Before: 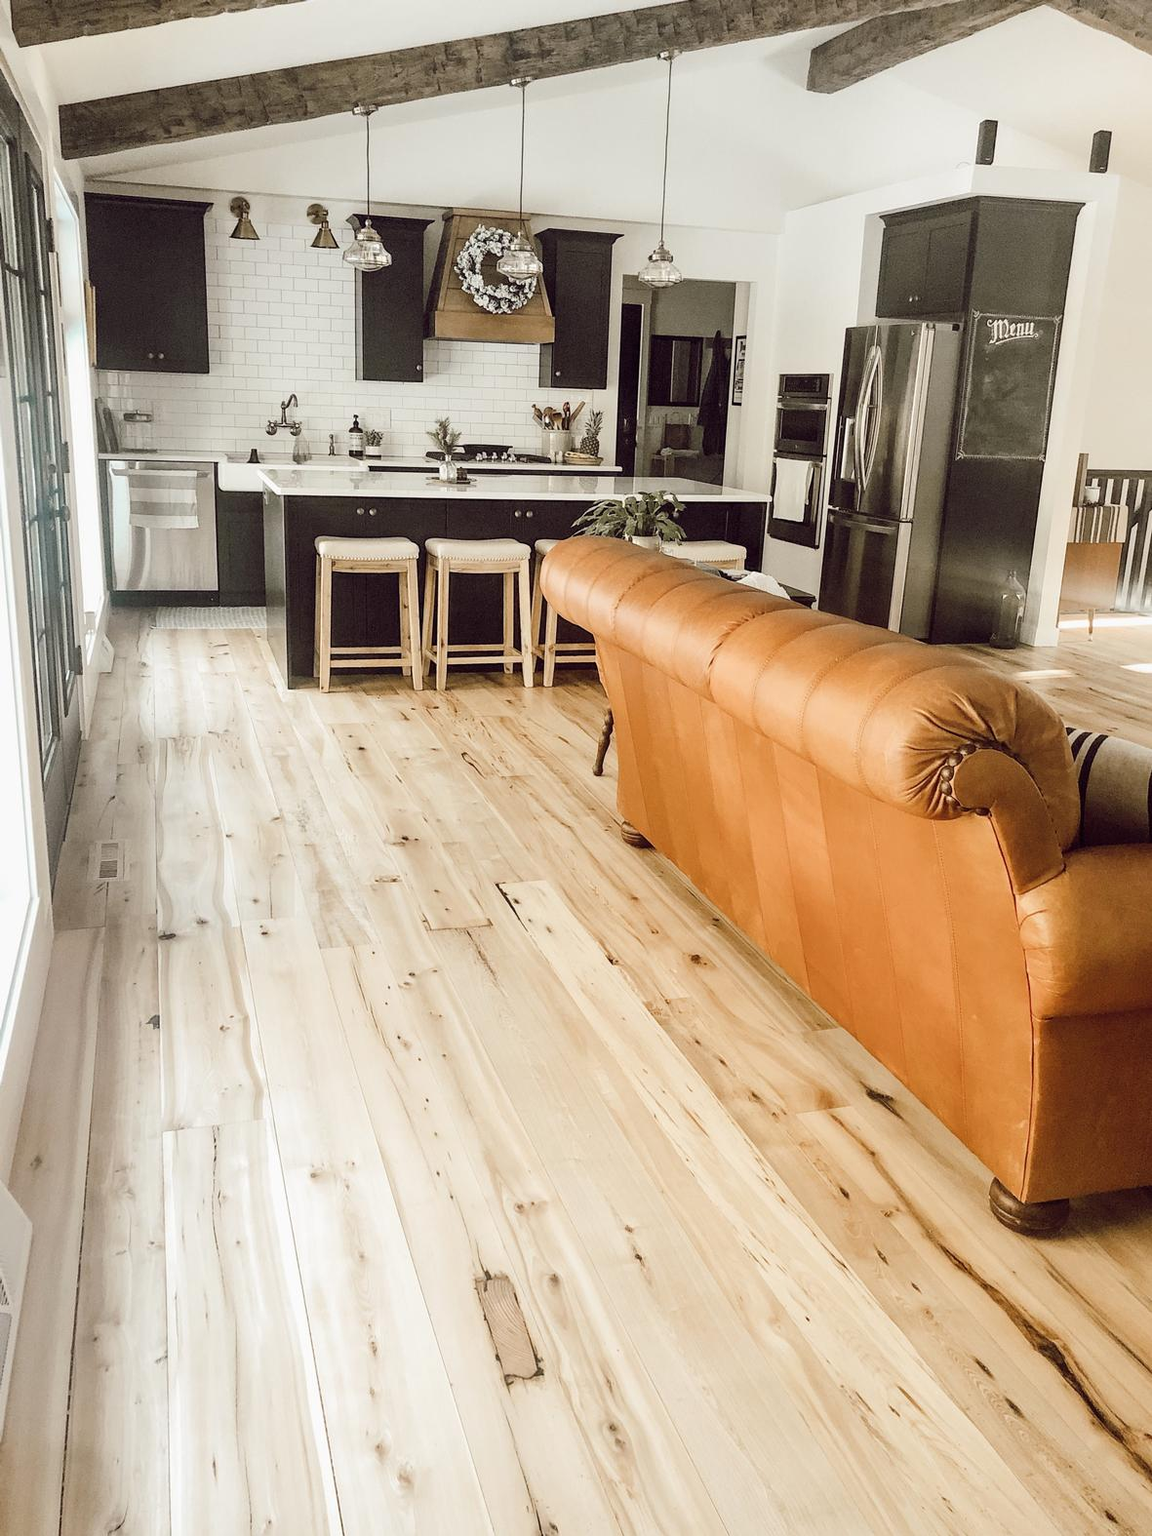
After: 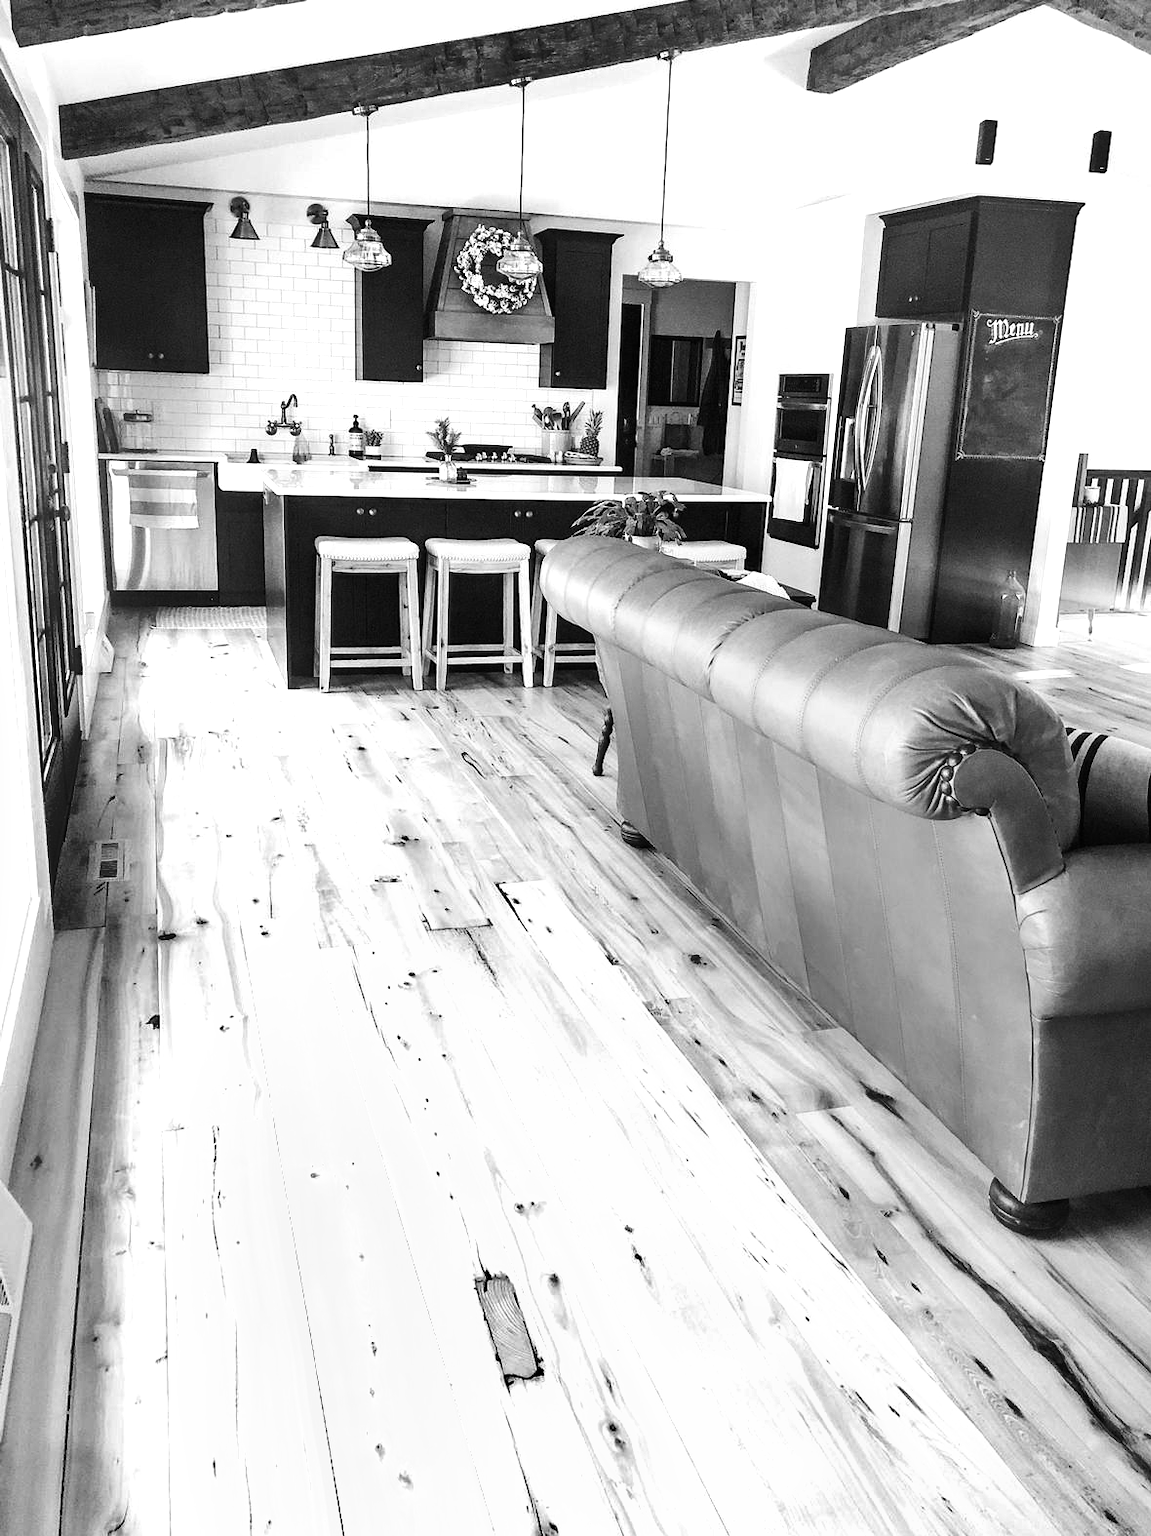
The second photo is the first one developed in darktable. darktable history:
monochrome: size 1
exposure: compensate highlight preservation false
tone equalizer: -8 EV -0.75 EV, -7 EV -0.7 EV, -6 EV -0.6 EV, -5 EV -0.4 EV, -3 EV 0.4 EV, -2 EV 0.6 EV, -1 EV 0.7 EV, +0 EV 0.75 EV, edges refinement/feathering 500, mask exposure compensation -1.57 EV, preserve details no
shadows and highlights: soften with gaussian
